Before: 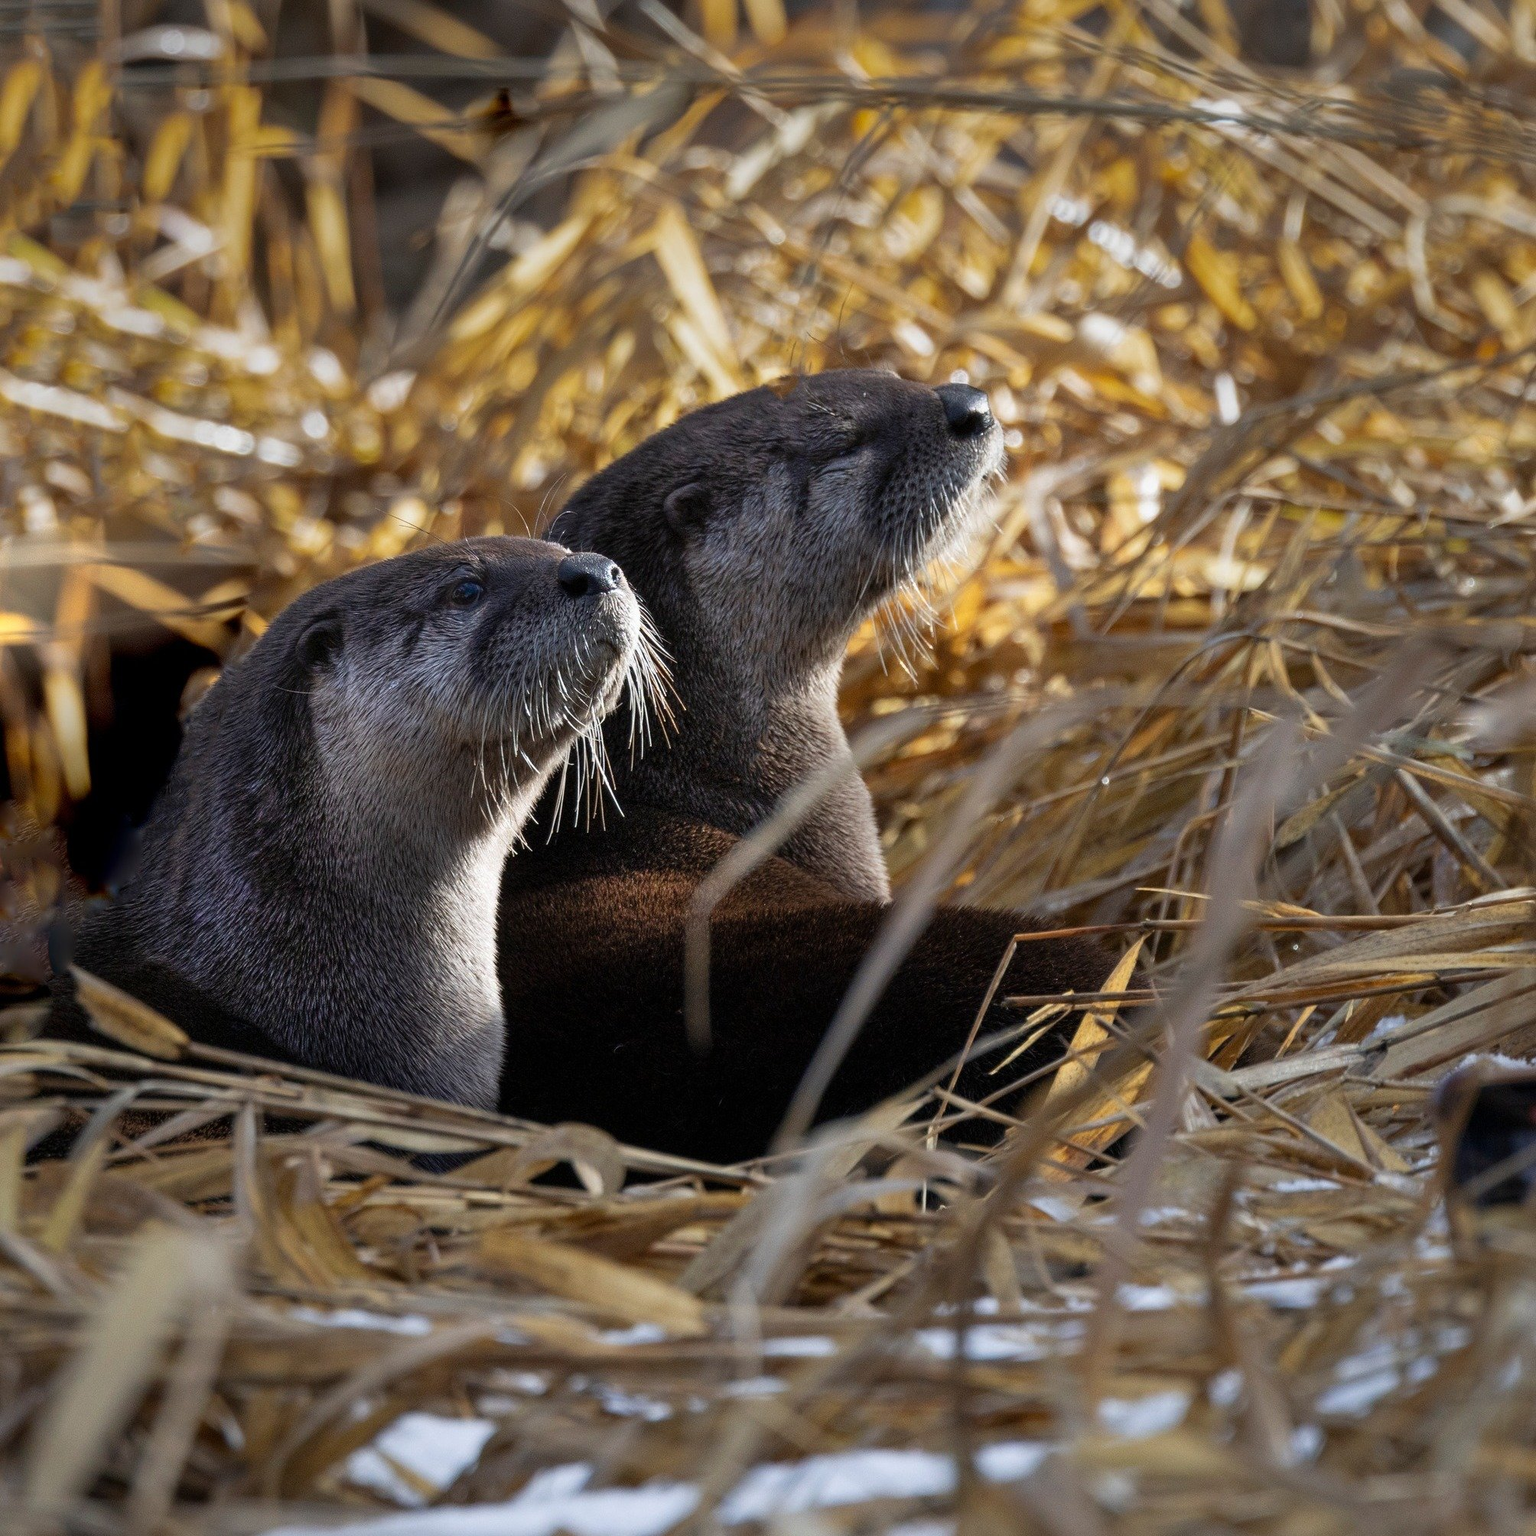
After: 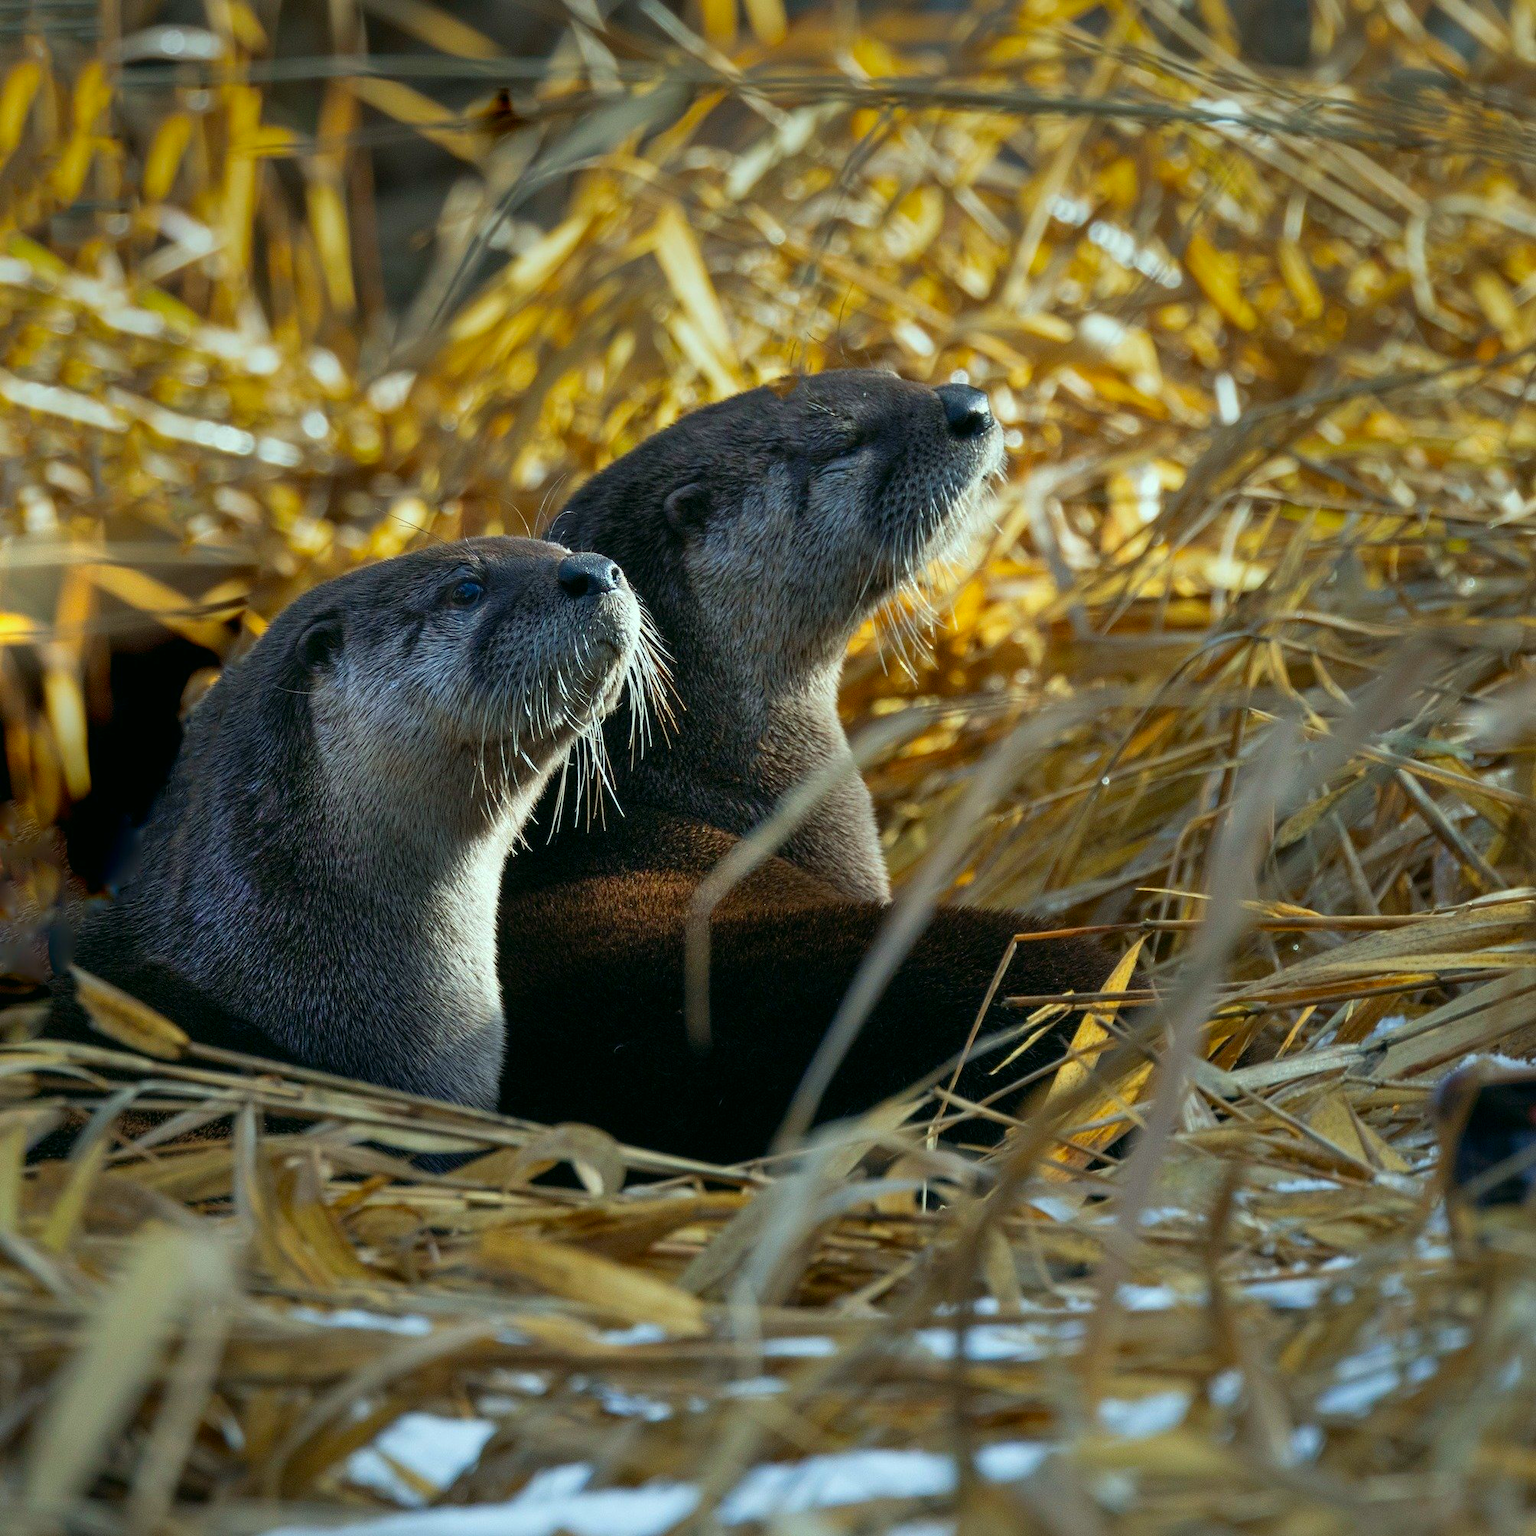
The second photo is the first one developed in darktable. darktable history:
color correction: highlights a* -7.29, highlights b* 1.17, shadows a* -3.8, saturation 1.41
